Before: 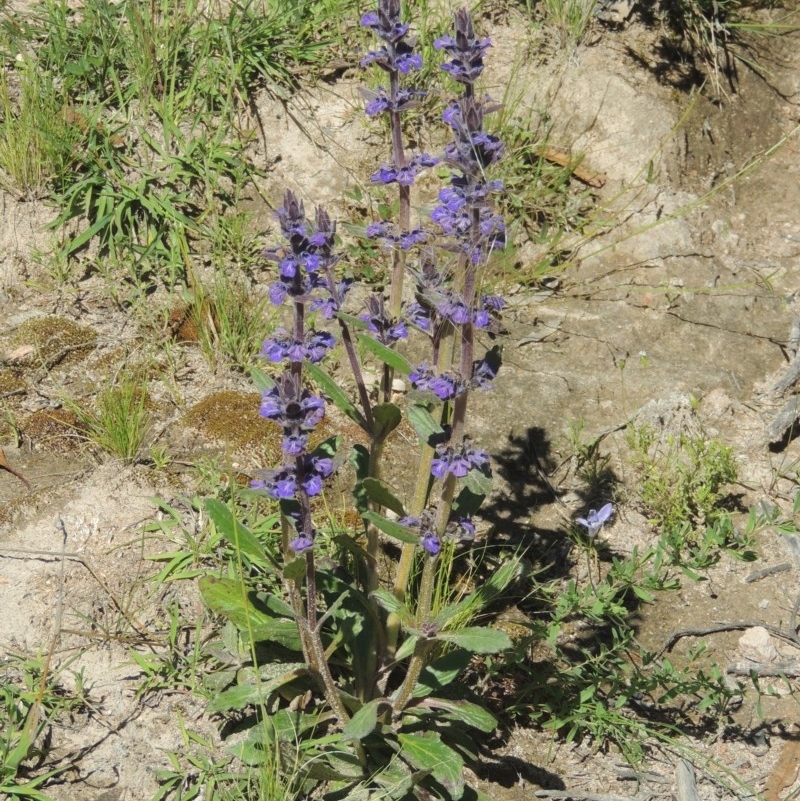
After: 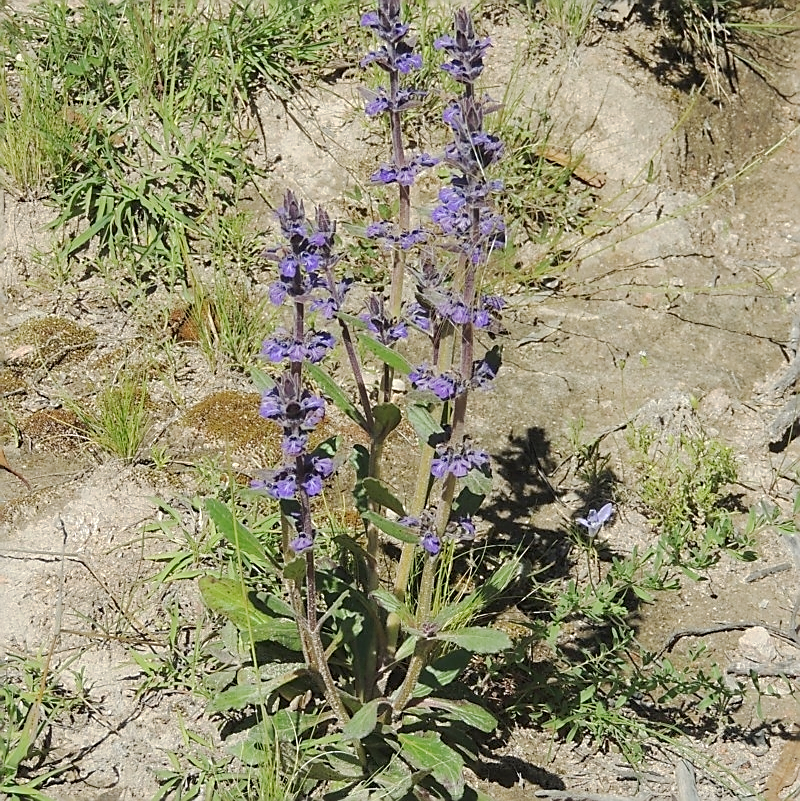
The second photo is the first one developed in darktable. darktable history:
sharpen: radius 1.424, amount 1.236, threshold 0.848
base curve: curves: ch0 [(0, 0) (0.262, 0.32) (0.722, 0.705) (1, 1)], preserve colors none
